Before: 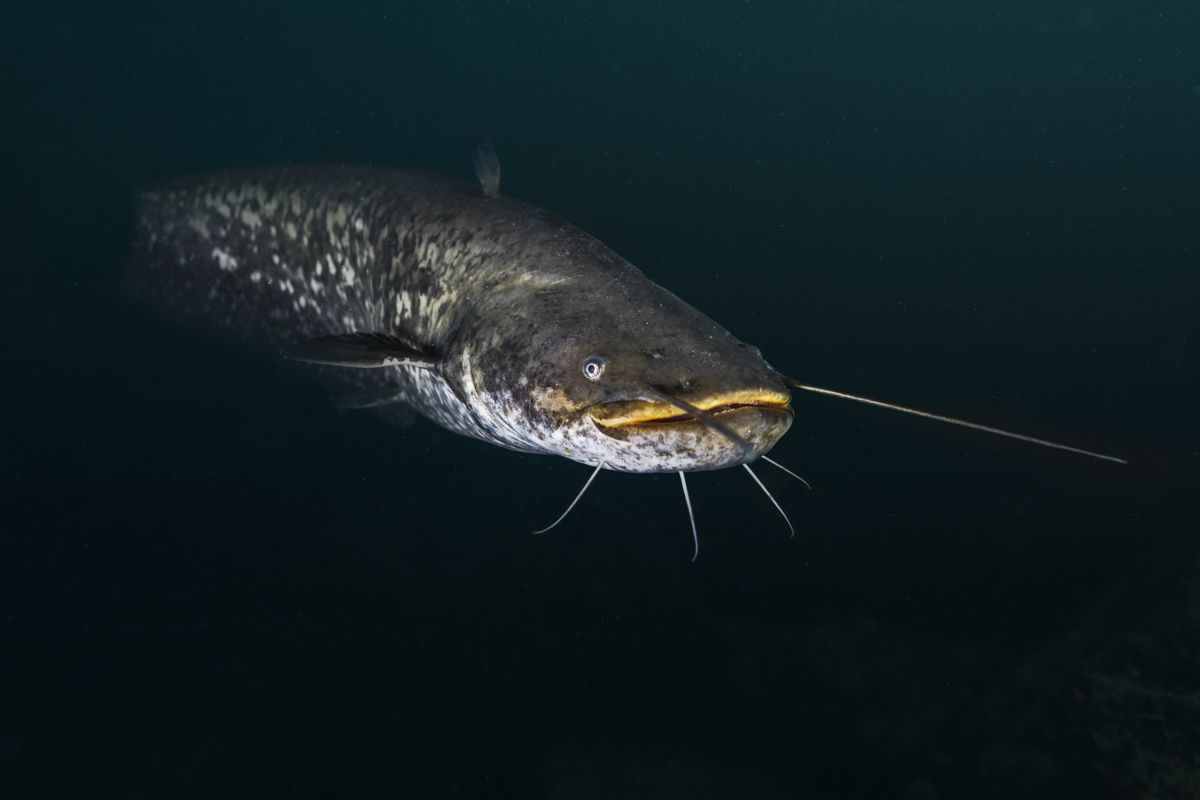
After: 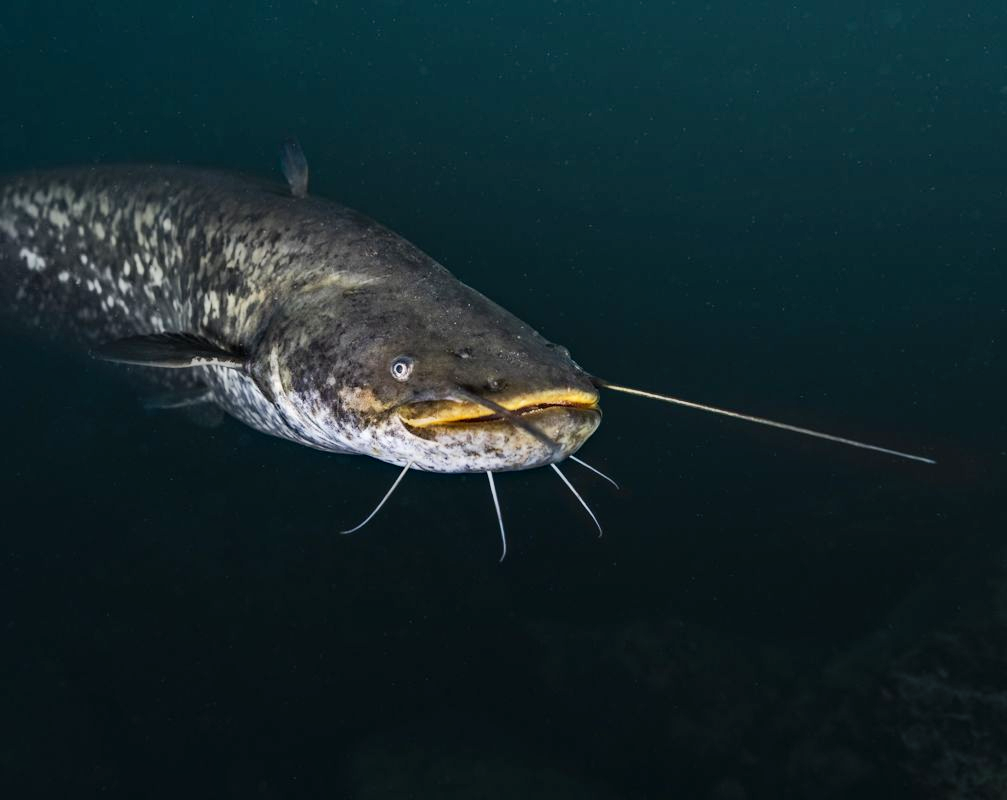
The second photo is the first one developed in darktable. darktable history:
shadows and highlights: shadows 43.69, white point adjustment -1.41, soften with gaussian
haze removal: compatibility mode true, adaptive false
crop: left 16.036%
